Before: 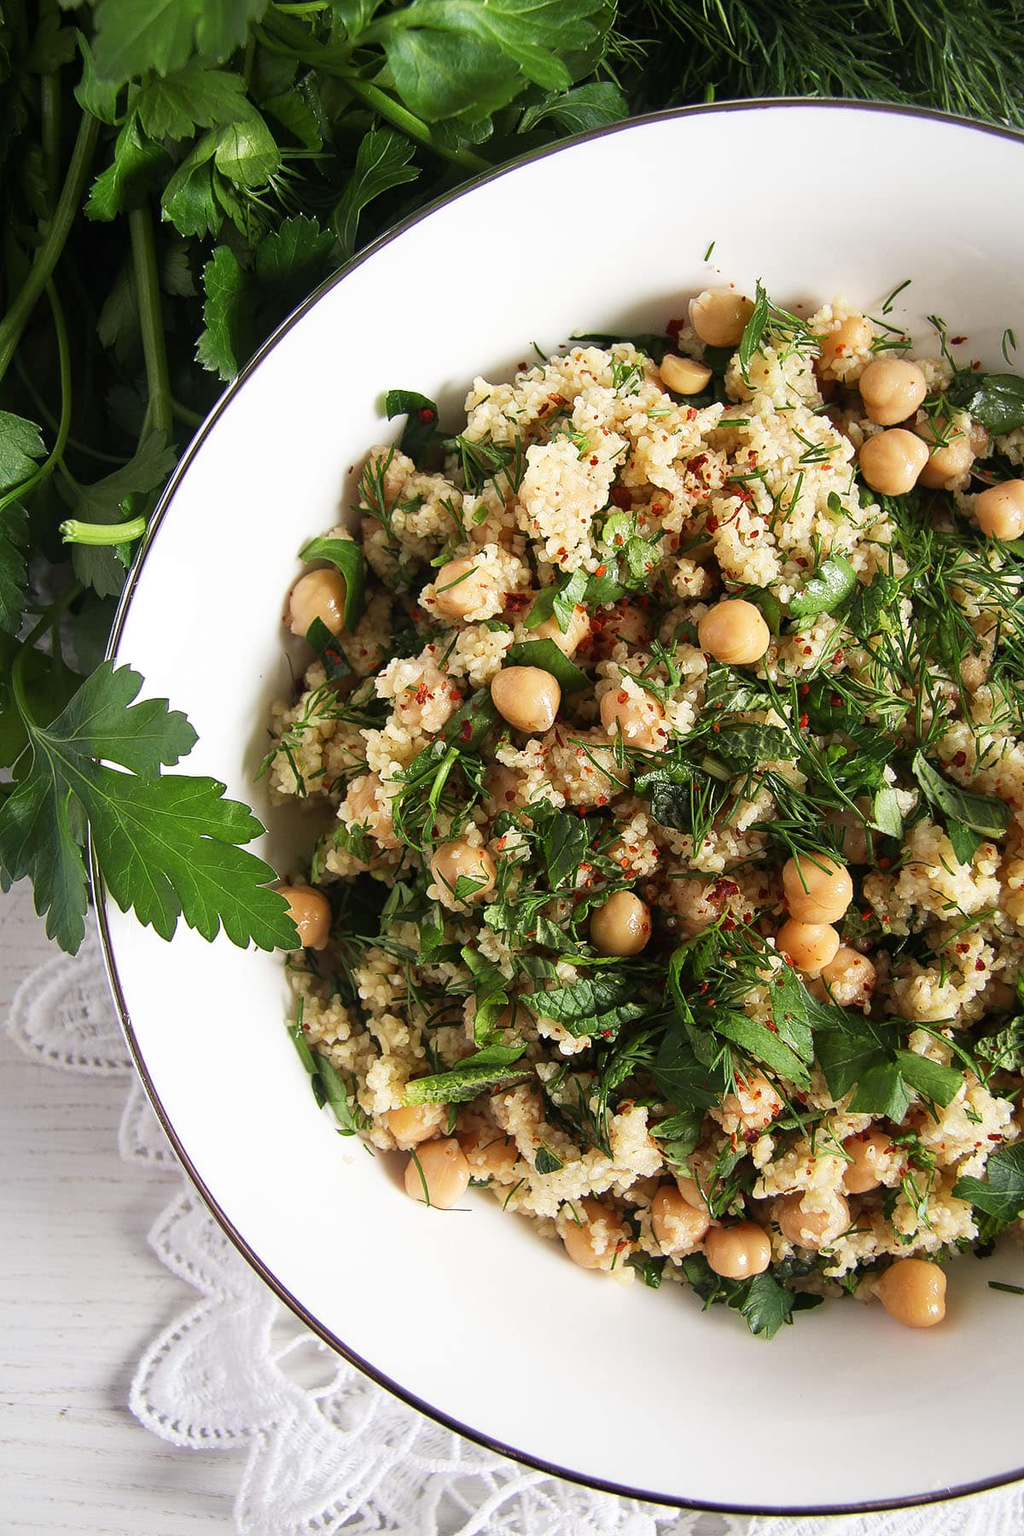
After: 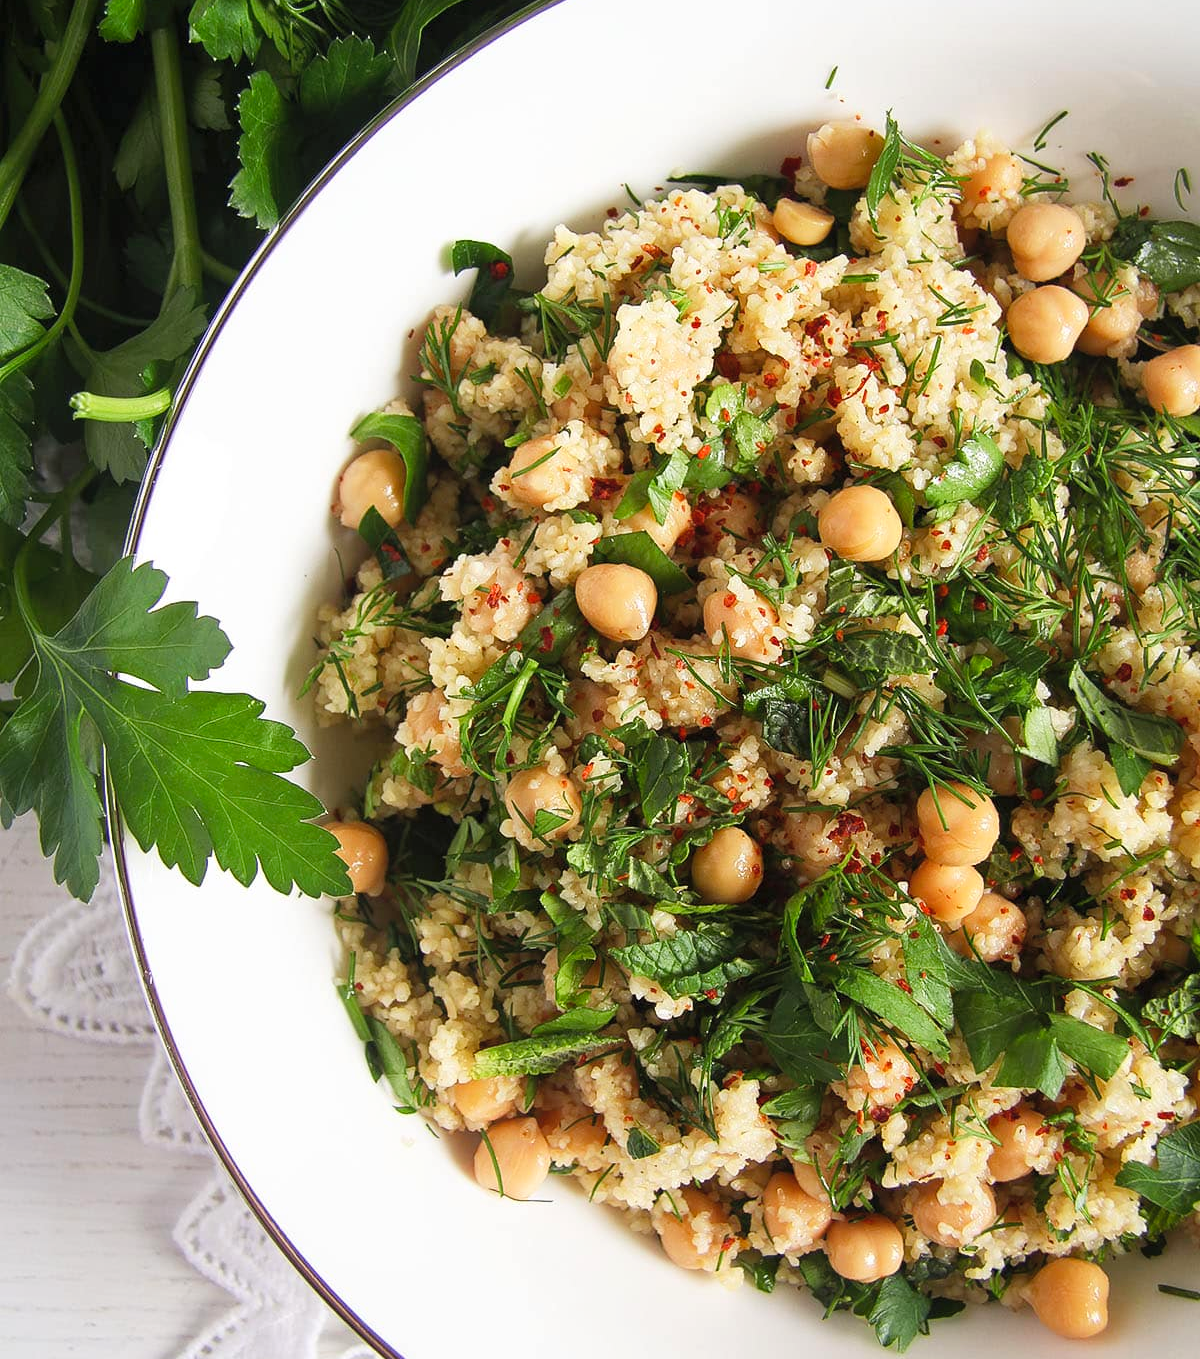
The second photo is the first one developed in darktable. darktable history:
color balance rgb: perceptual saturation grading › global saturation -2.175%, perceptual saturation grading › highlights -7.028%, perceptual saturation grading › mid-tones 7.495%, perceptual saturation grading › shadows 5.203%
contrast brightness saturation: brightness 0.087, saturation 0.194
crop and rotate: top 12.082%, bottom 12.364%
